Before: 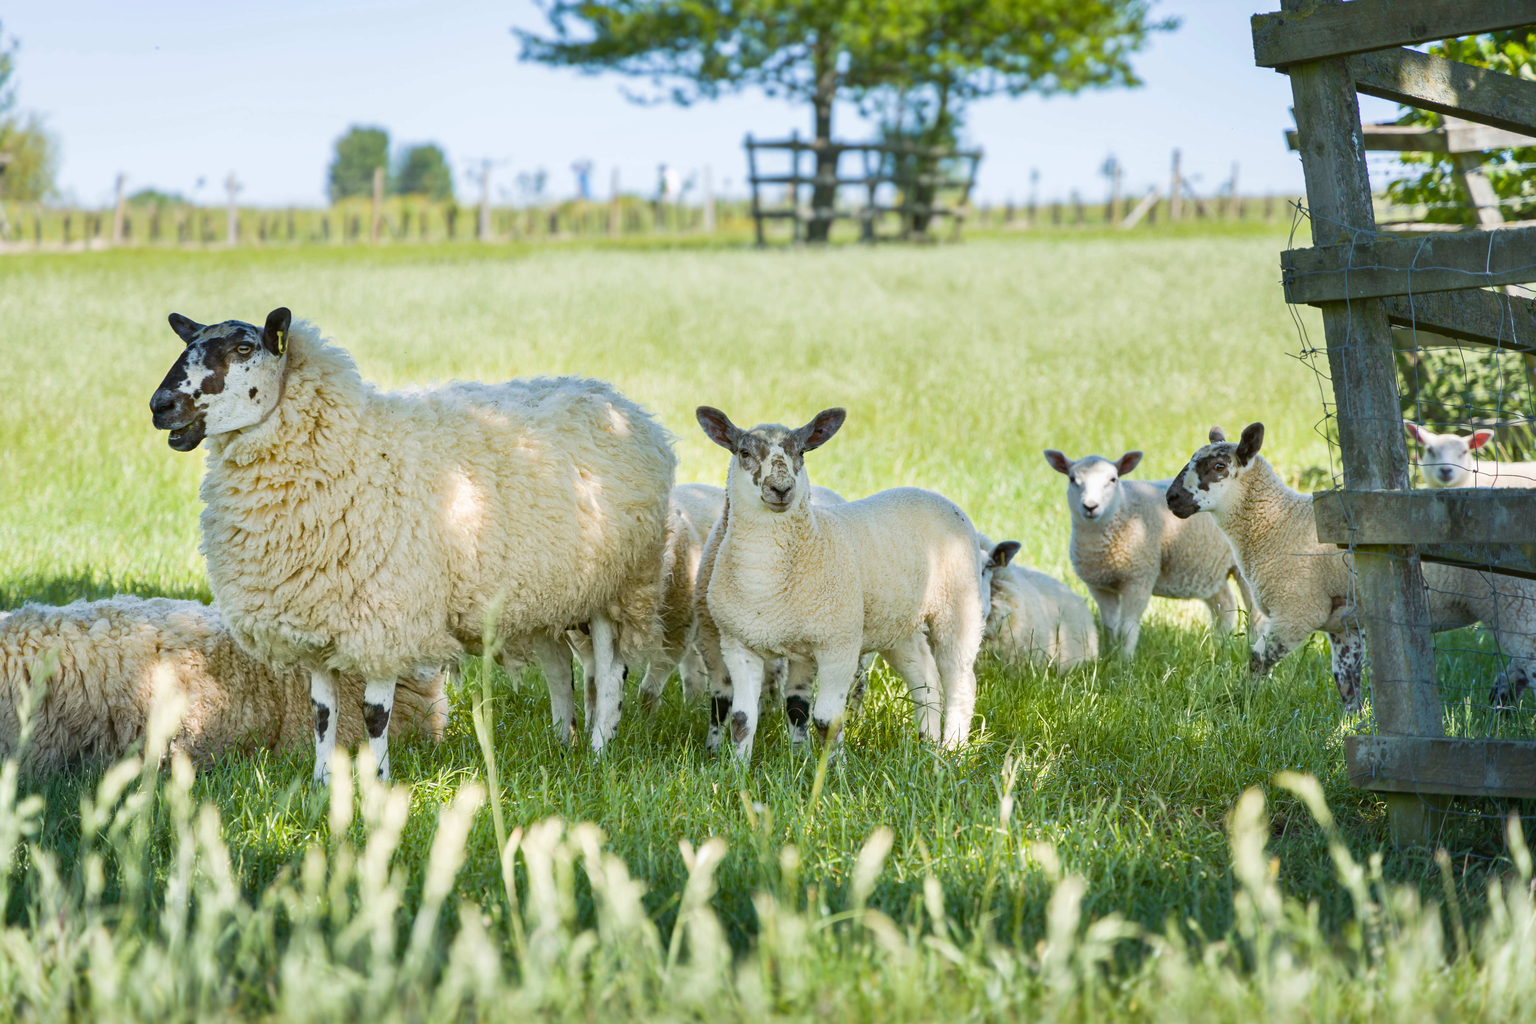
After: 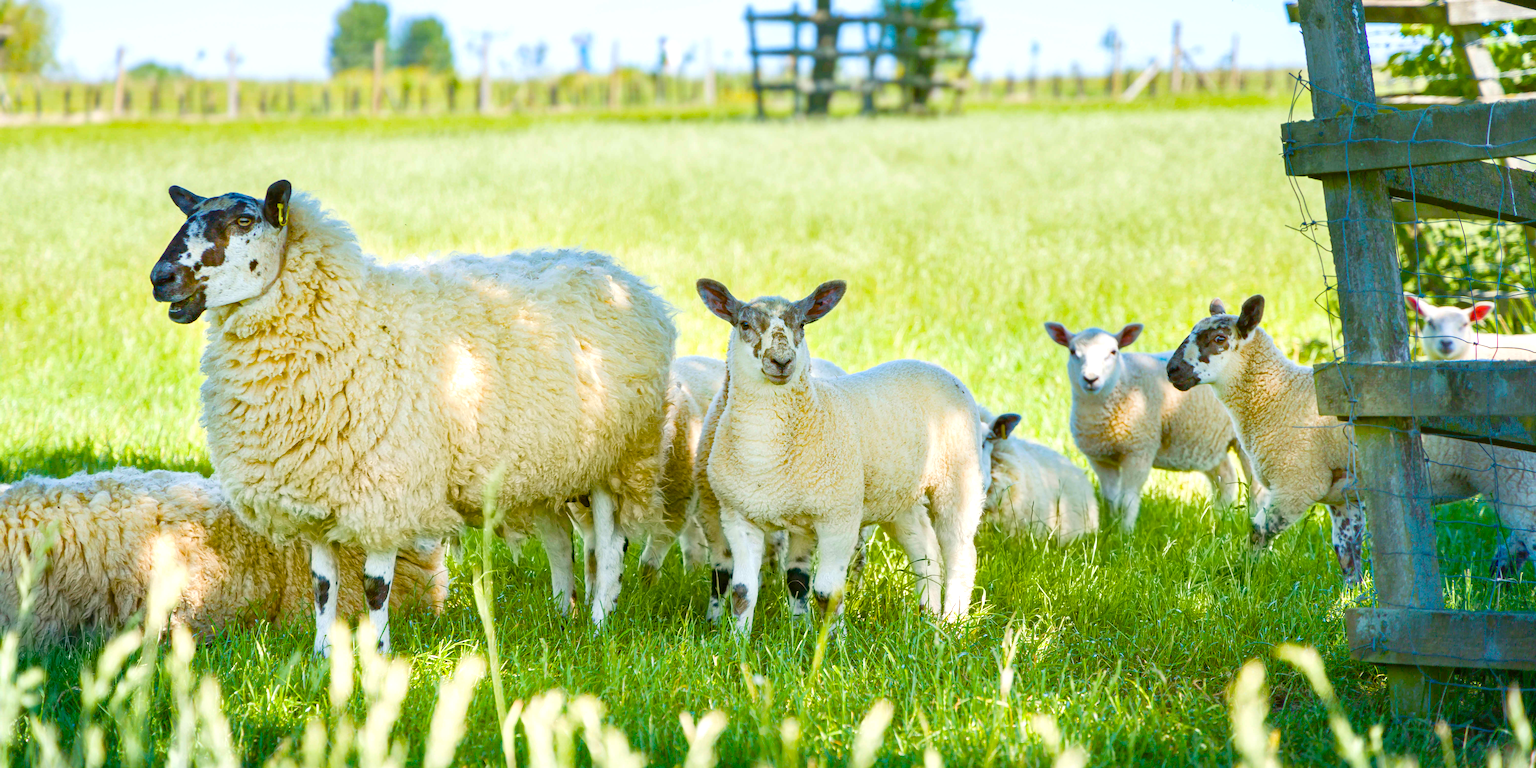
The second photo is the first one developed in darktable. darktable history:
color balance rgb: perceptual saturation grading › global saturation 20%, perceptual saturation grading › highlights -25%, perceptual saturation grading › shadows 50.52%, global vibrance 40.24%
crop and rotate: top 12.5%, bottom 12.5%
shadows and highlights: radius 334.93, shadows 63.48, highlights 6.06, compress 87.7%, highlights color adjustment 39.73%, soften with gaussian
levels: levels [0, 0.435, 0.917]
